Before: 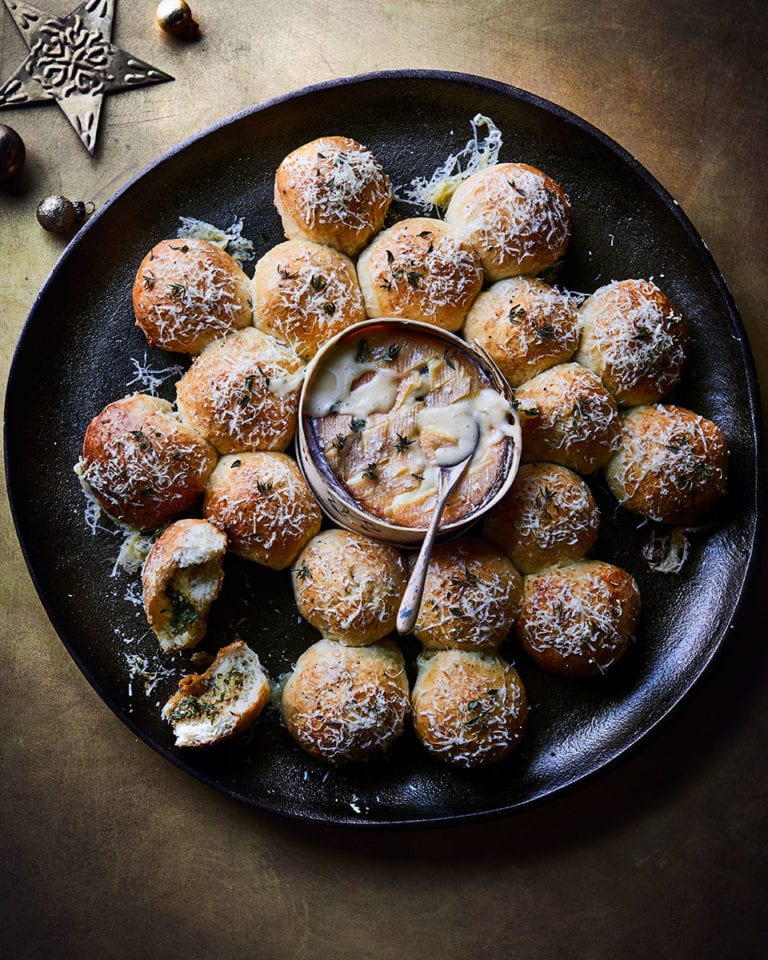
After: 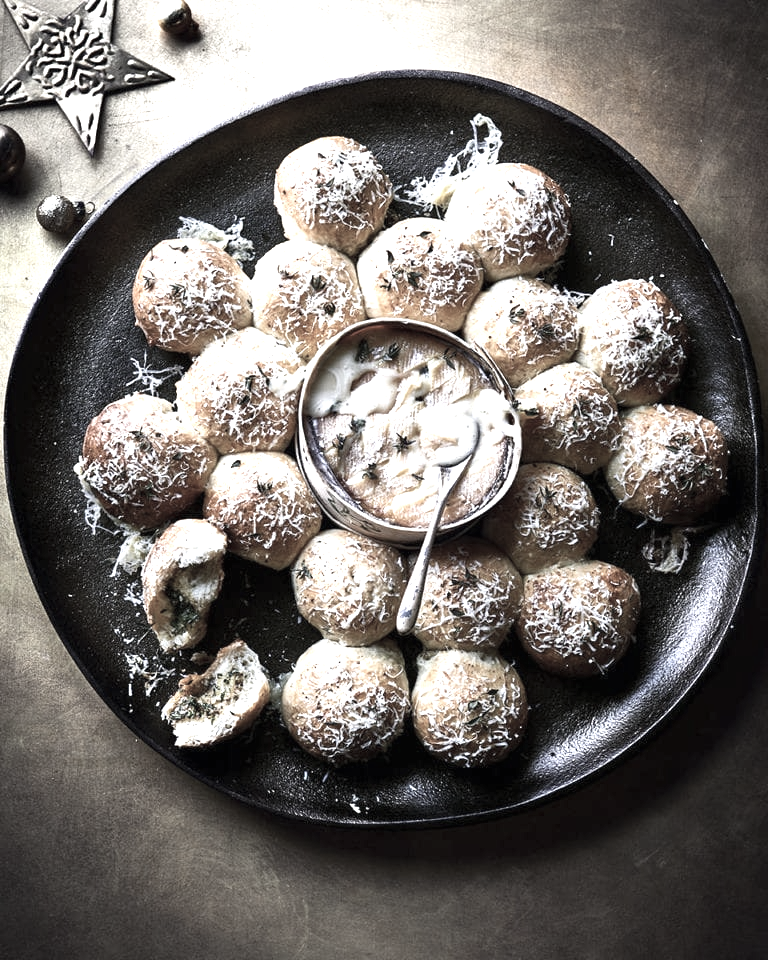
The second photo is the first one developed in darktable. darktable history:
exposure: black level correction 0, exposure 1.2 EV, compensate exposure bias true, compensate highlight preservation false
color zones: curves: ch1 [(0, 0.153) (0.143, 0.15) (0.286, 0.151) (0.429, 0.152) (0.571, 0.152) (0.714, 0.151) (0.857, 0.151) (1, 0.153)]
